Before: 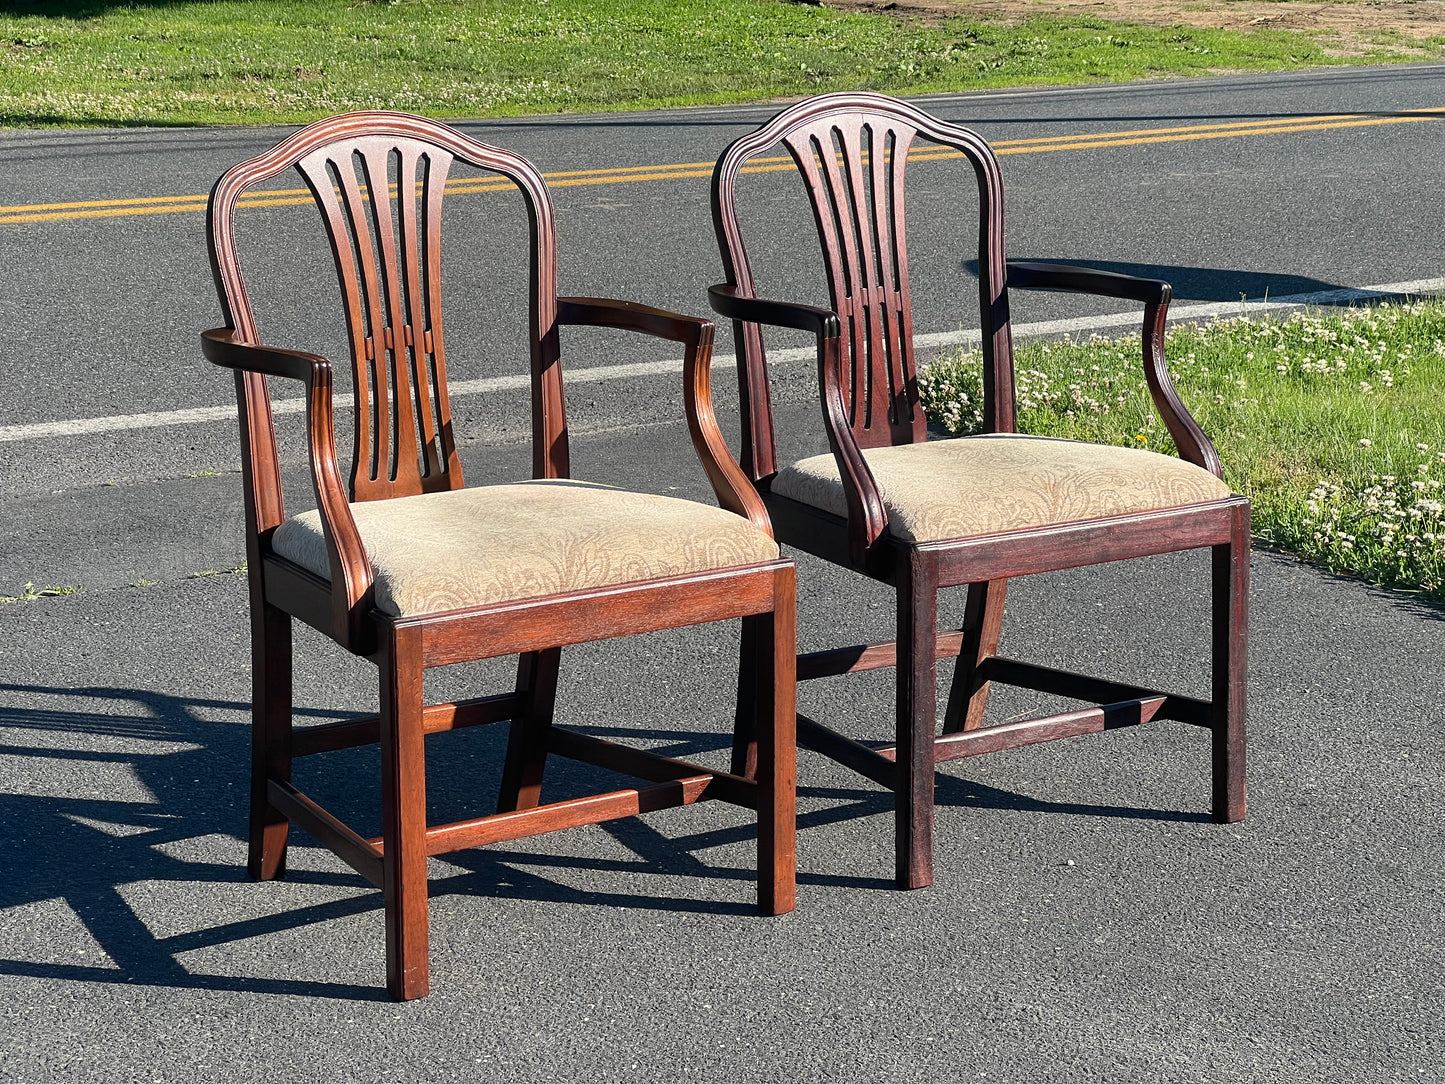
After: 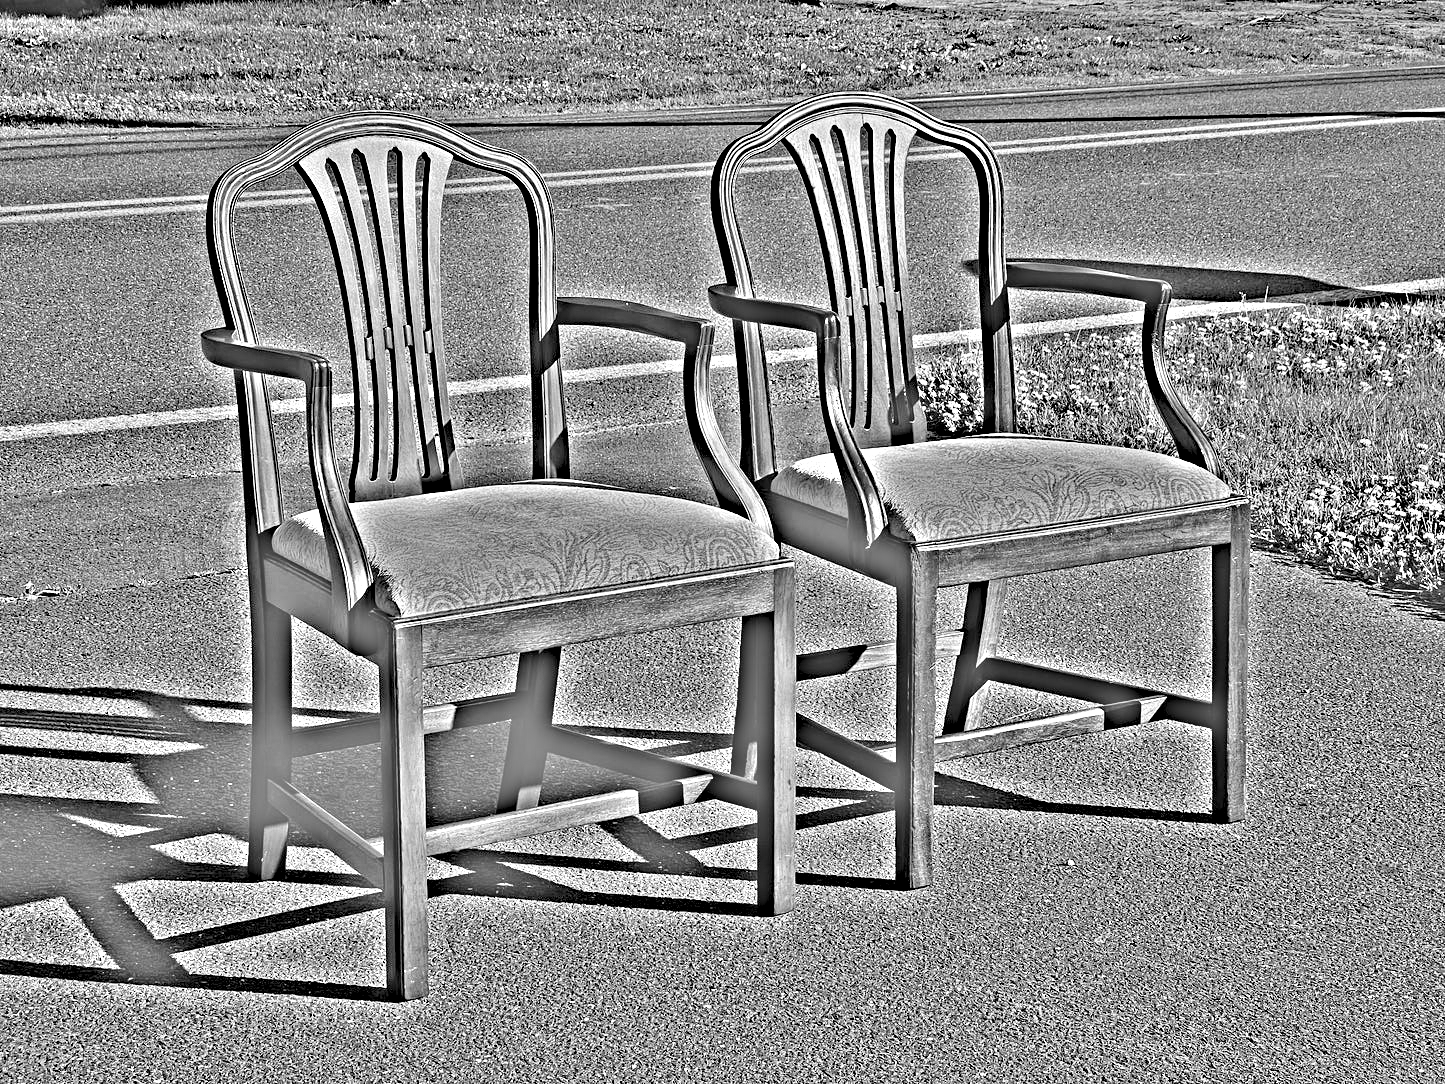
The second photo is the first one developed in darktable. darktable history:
highpass: on, module defaults
contrast brightness saturation: brightness 0.18, saturation -0.5
haze removal: compatibility mode true, adaptive false
